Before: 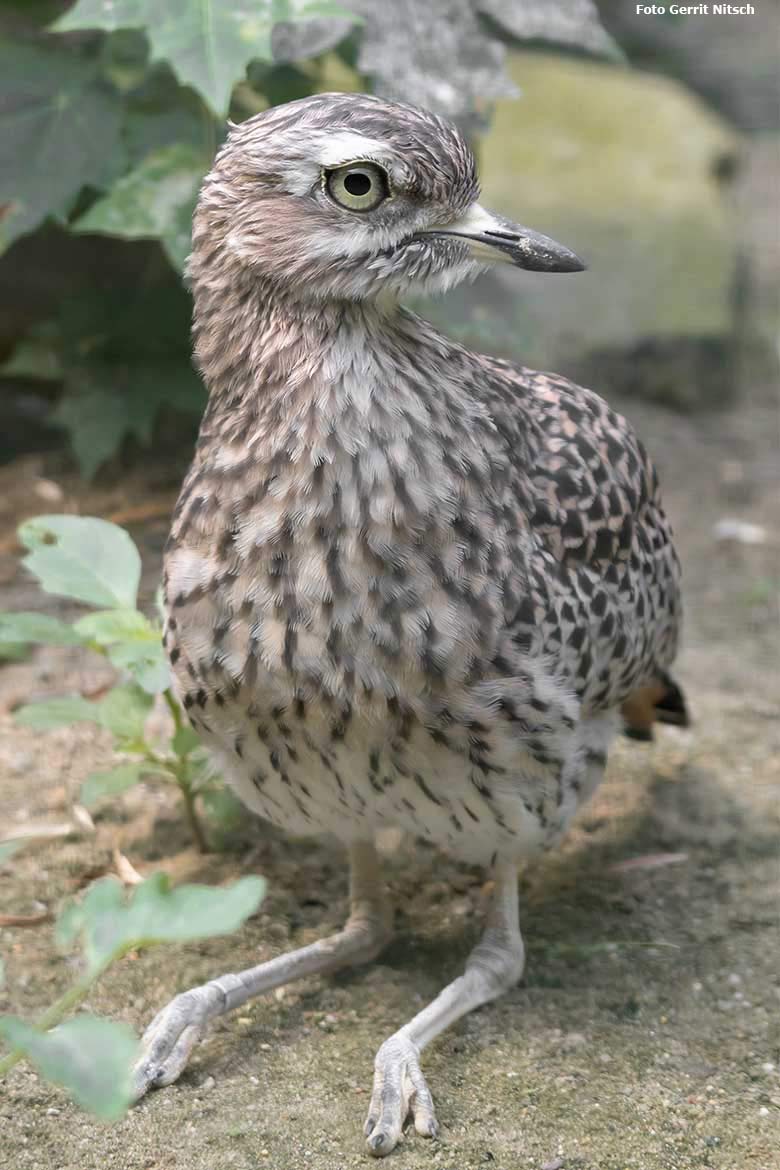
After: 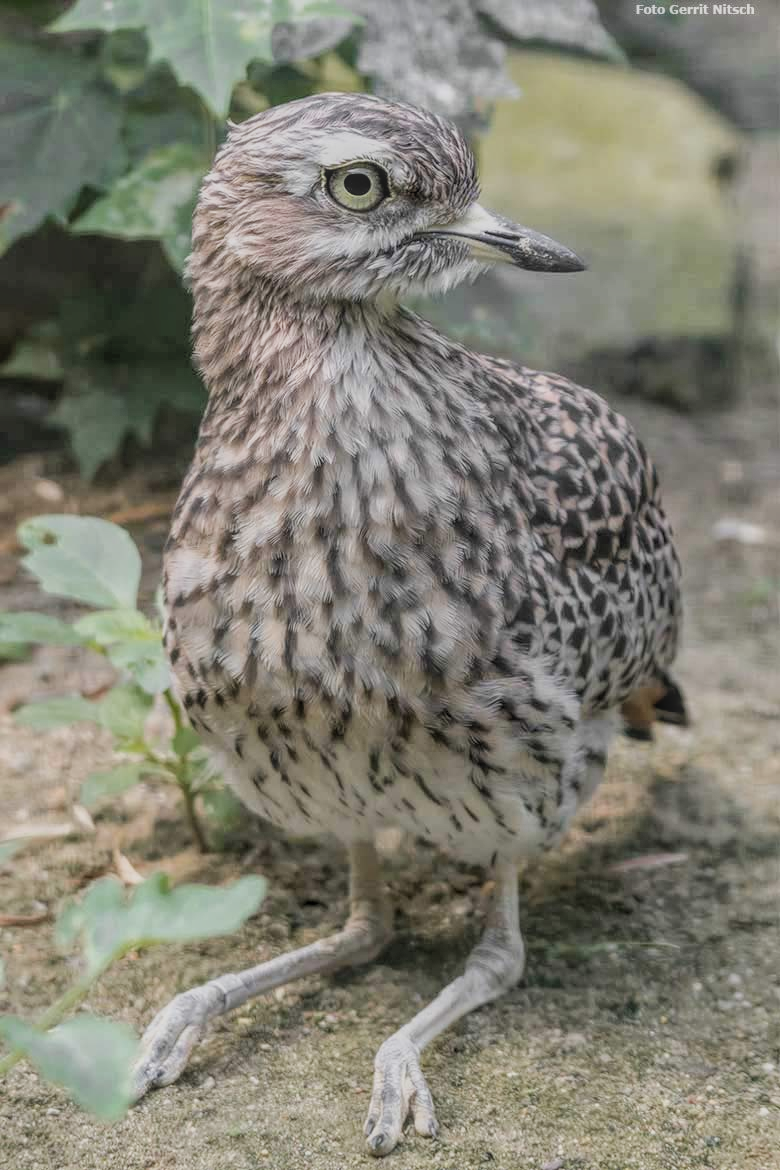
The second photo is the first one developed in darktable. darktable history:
local contrast: highlights 66%, shadows 33%, detail 166%, midtone range 0.2
filmic rgb: black relative exposure -7.65 EV, white relative exposure 4.56 EV, hardness 3.61, contrast 1.05
